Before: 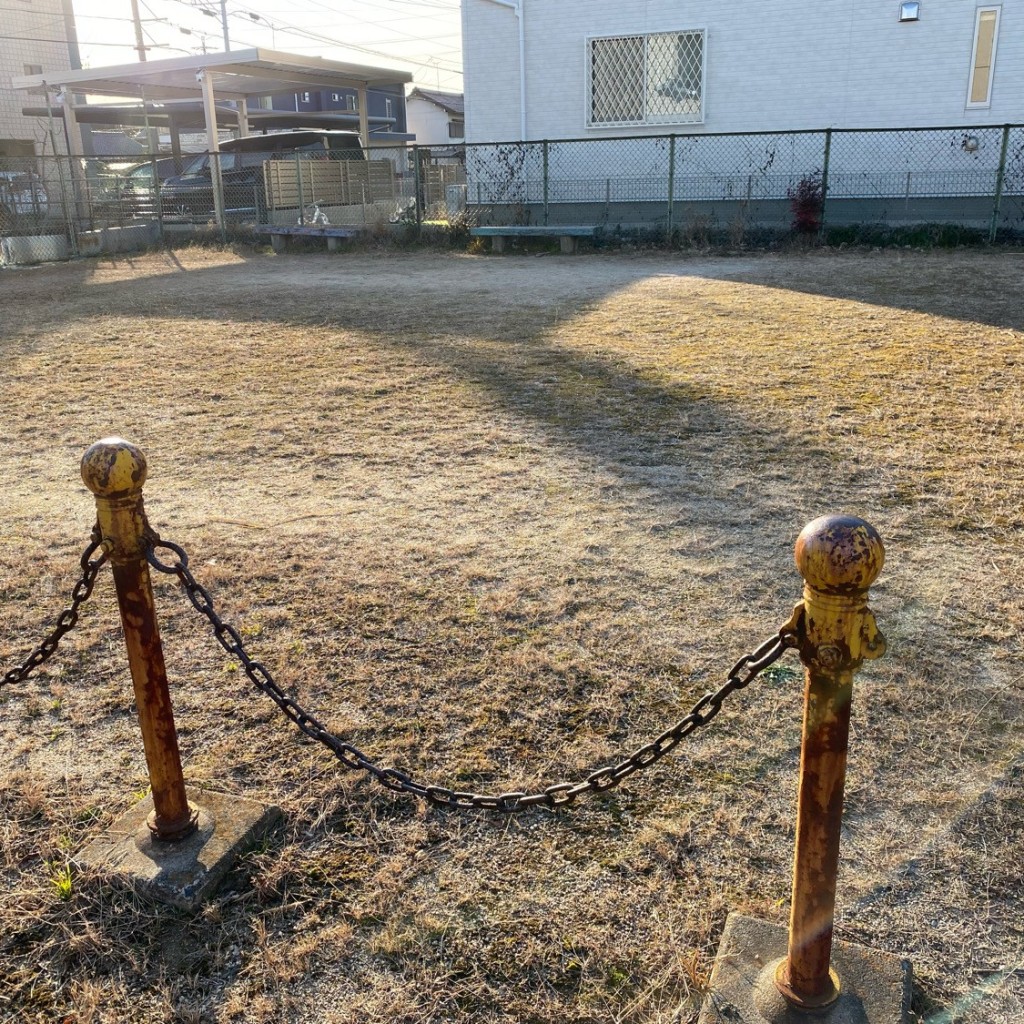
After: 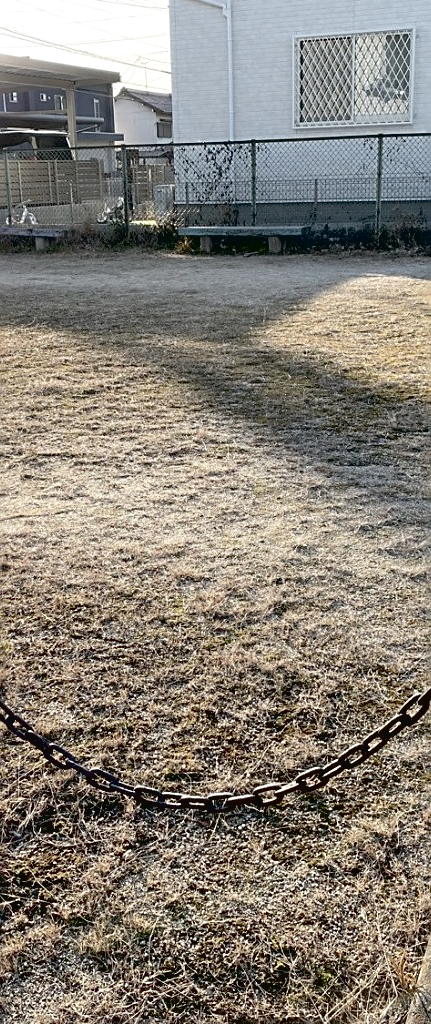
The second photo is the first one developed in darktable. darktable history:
exposure: black level correction 0.025, exposure 0.182 EV, compensate highlight preservation false
contrast brightness saturation: contrast -0.05, saturation -0.41
sharpen: on, module defaults
crop: left 28.583%, right 29.231%
